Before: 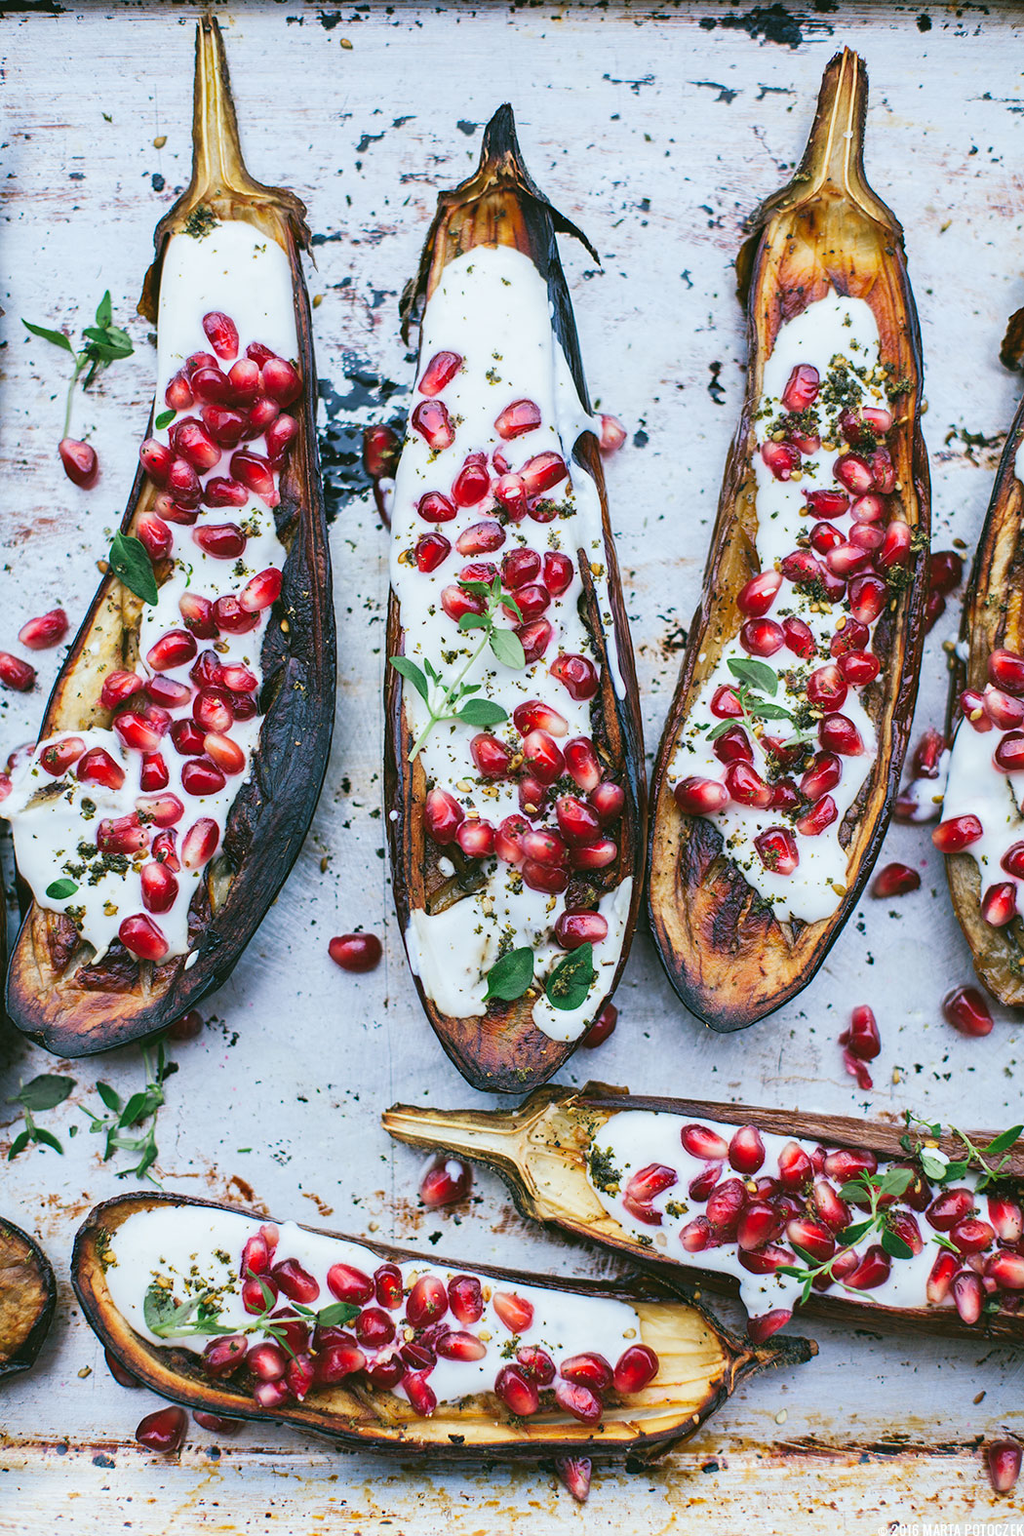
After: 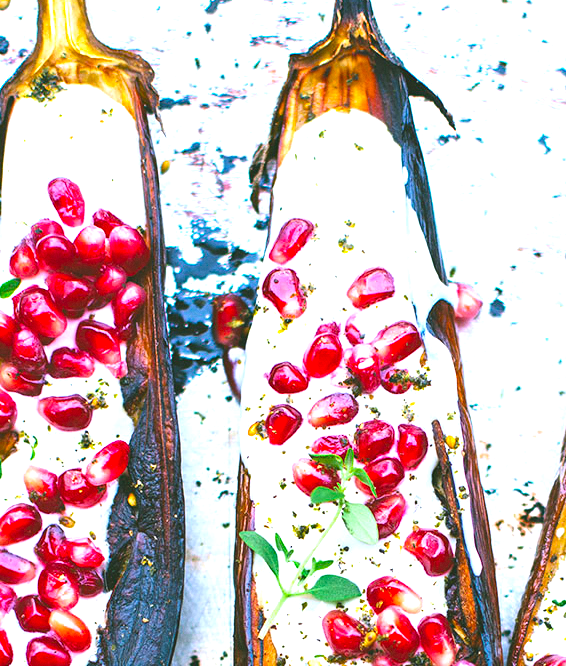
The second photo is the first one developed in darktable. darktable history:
white balance: red 1.009, blue 1.027
exposure: black level correction -0.005, exposure 1 EV, compensate highlight preservation false
grain: coarseness 0.09 ISO, strength 10%
crop: left 15.306%, top 9.065%, right 30.789%, bottom 48.638%
color balance rgb: perceptual saturation grading › global saturation 30%, global vibrance 20%
color zones: curves: ch1 [(0, 0.513) (0.143, 0.524) (0.286, 0.511) (0.429, 0.506) (0.571, 0.503) (0.714, 0.503) (0.857, 0.508) (1, 0.513)]
